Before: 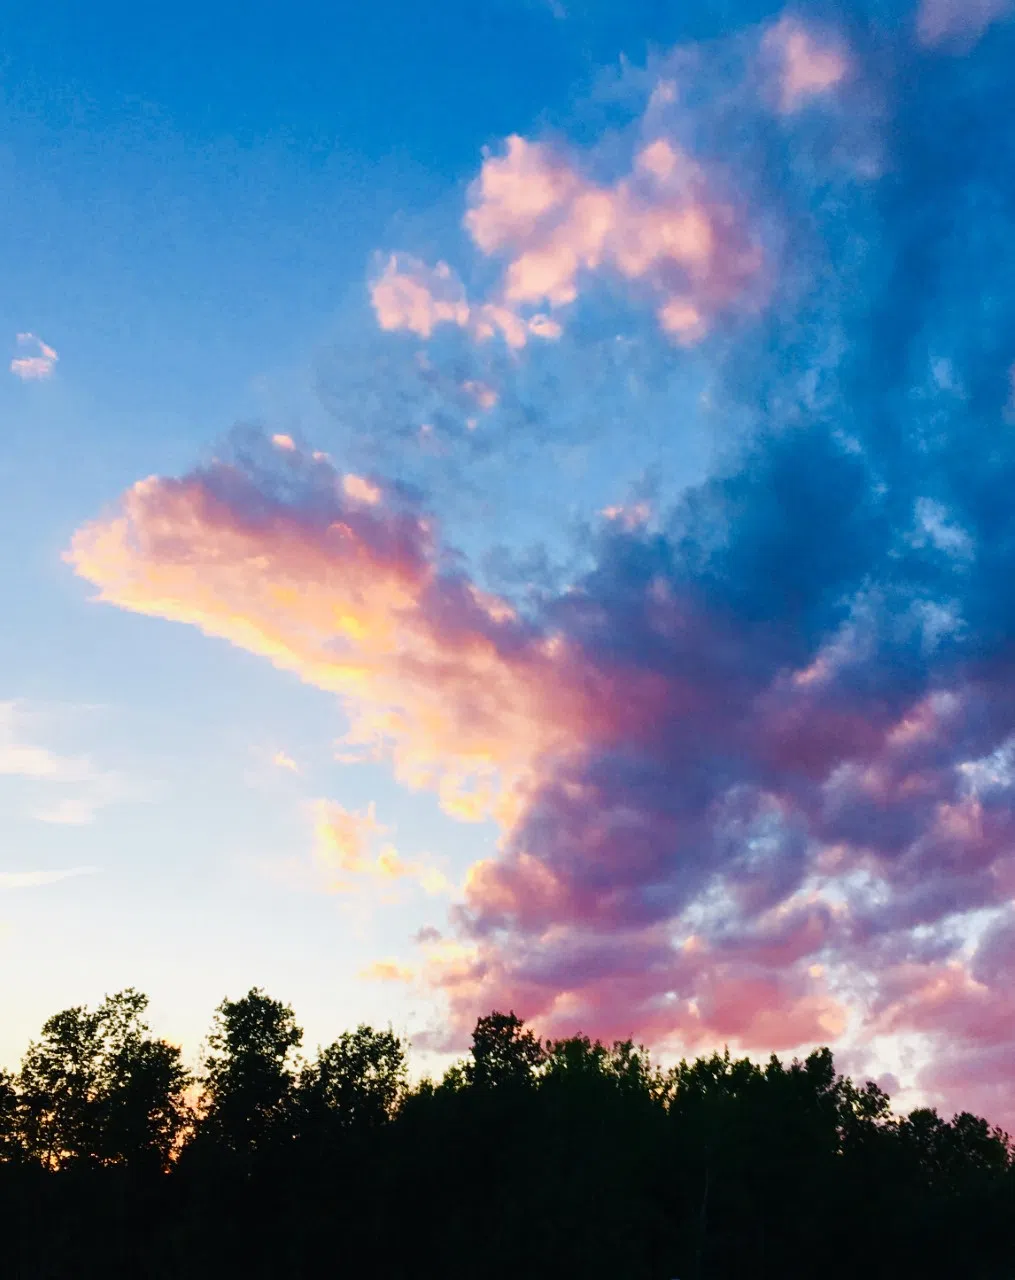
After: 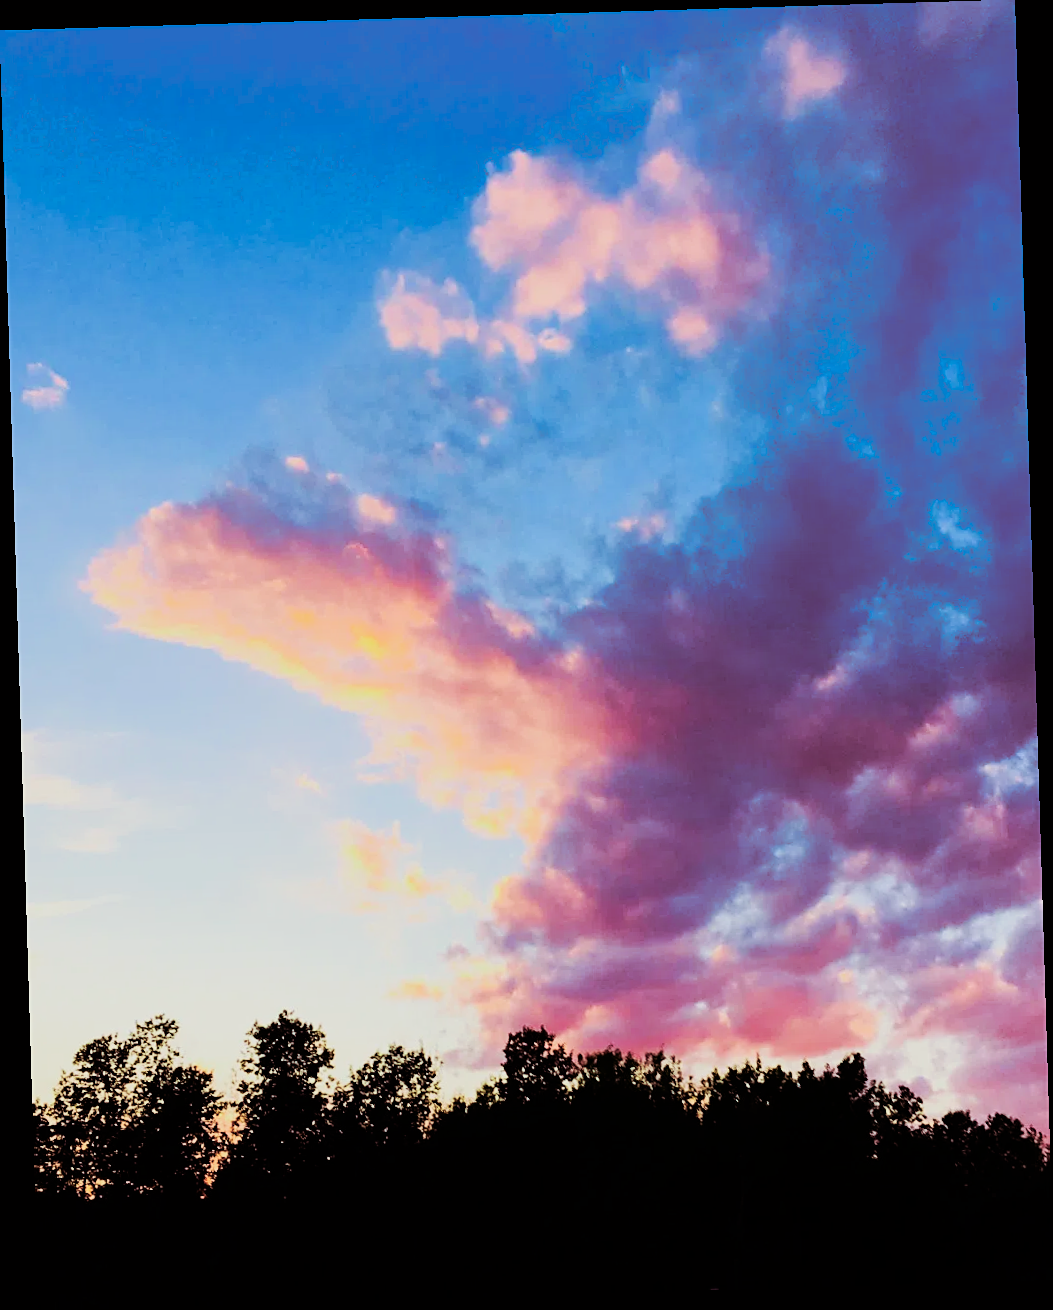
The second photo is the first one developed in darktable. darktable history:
filmic rgb: black relative exposure -7.65 EV, white relative exposure 4.56 EV, hardness 3.61, contrast 1.05
sharpen: radius 1.864, amount 0.398, threshold 1.271
contrast brightness saturation: contrast 0.18, saturation 0.3
rotate and perspective: rotation -1.75°, automatic cropping off
split-toning: on, module defaults
